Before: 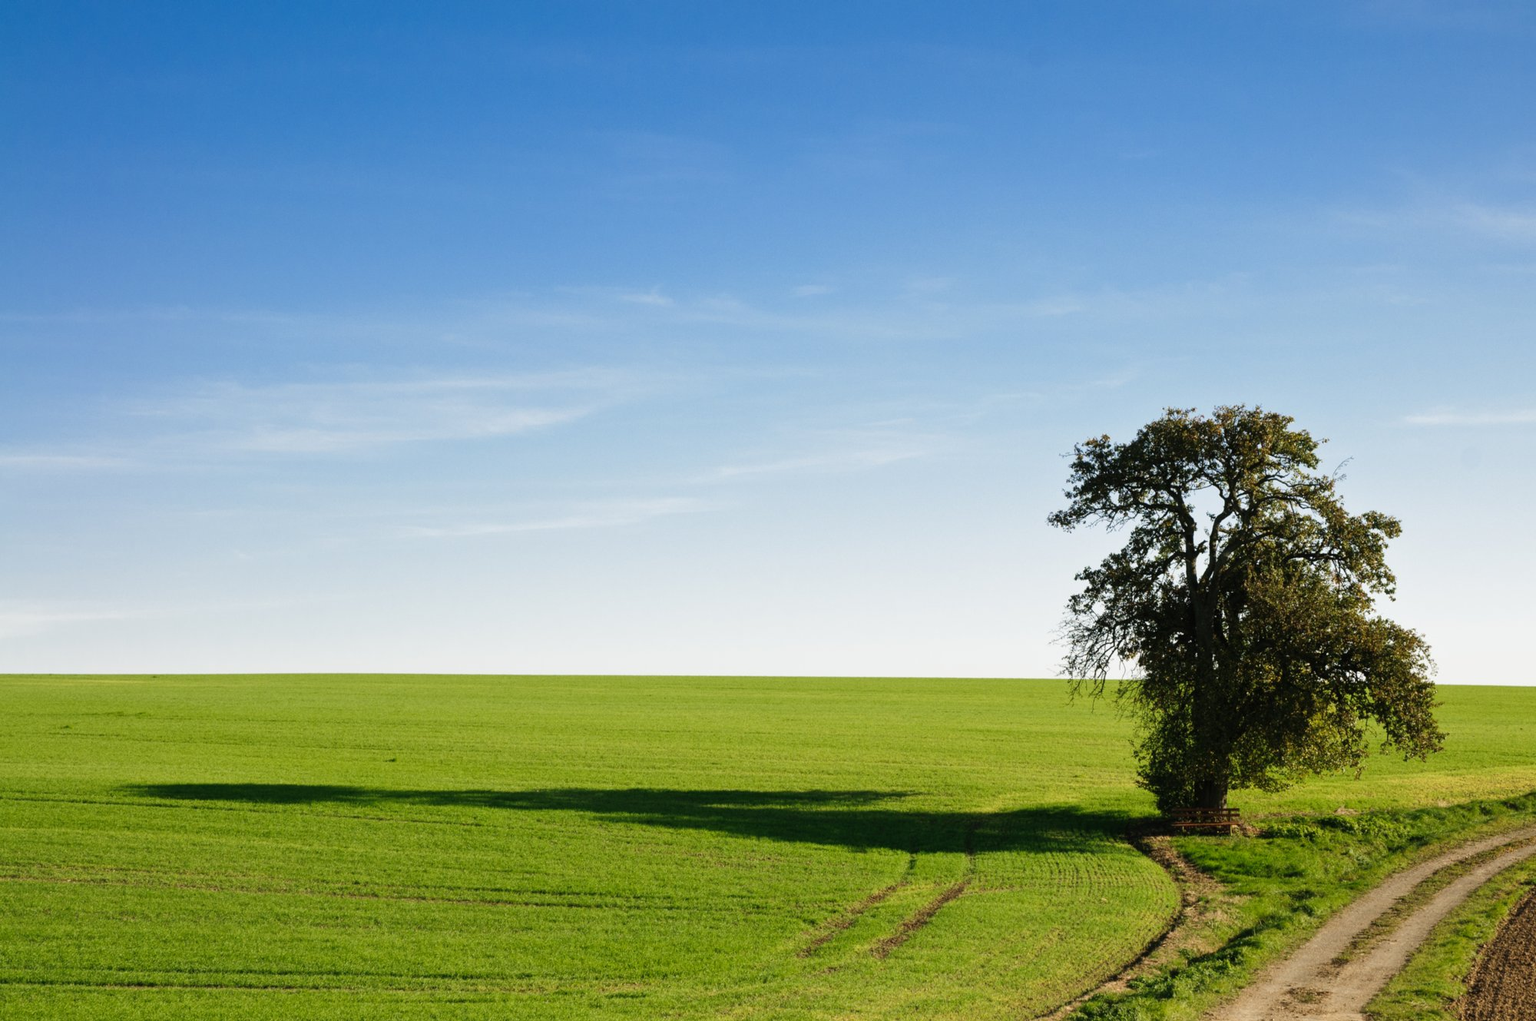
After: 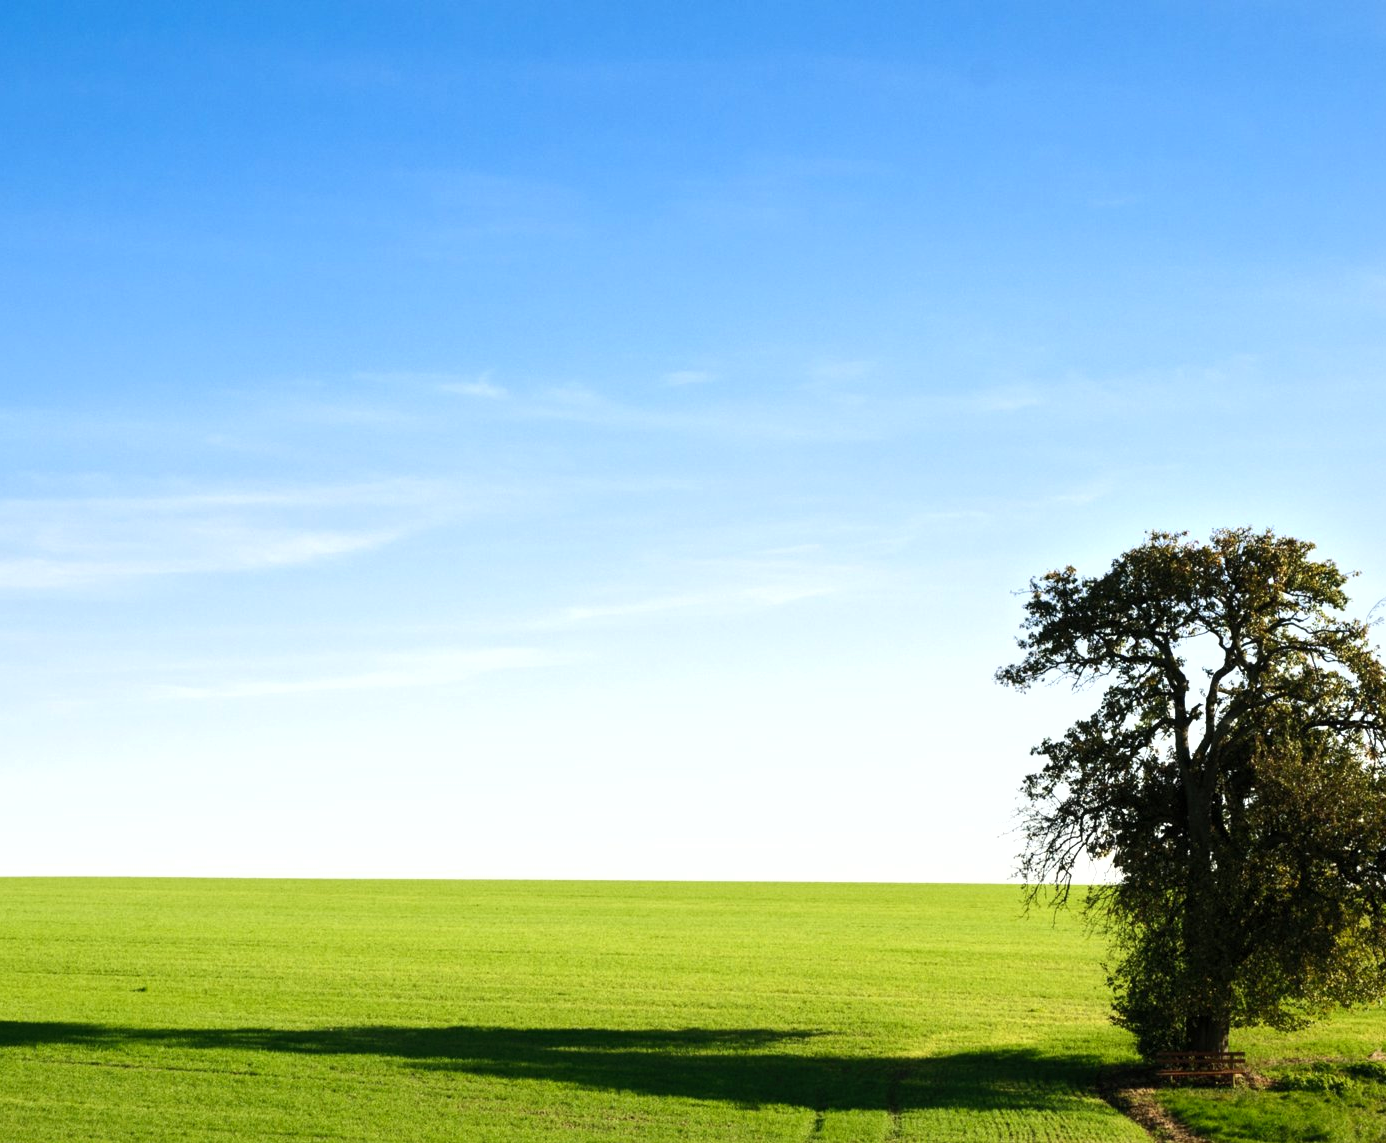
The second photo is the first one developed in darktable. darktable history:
tone equalizer: -8 EV 0.001 EV, -7 EV -0.002 EV, -6 EV 0.002 EV, -5 EV -0.03 EV, -4 EV -0.116 EV, -3 EV -0.169 EV, -2 EV 0.24 EV, -1 EV 0.702 EV, +0 EV 0.493 EV
fill light: on, module defaults
exposure: black level correction 0.001, compensate highlight preservation false
crop: left 18.479%, right 12.2%, bottom 13.971%
